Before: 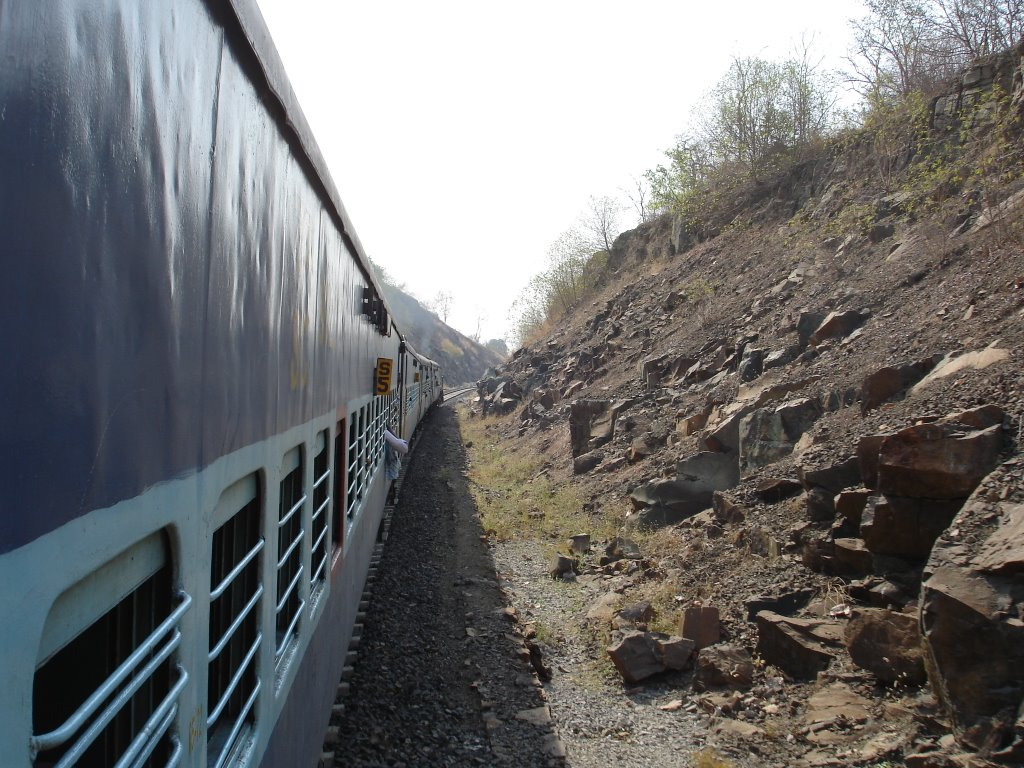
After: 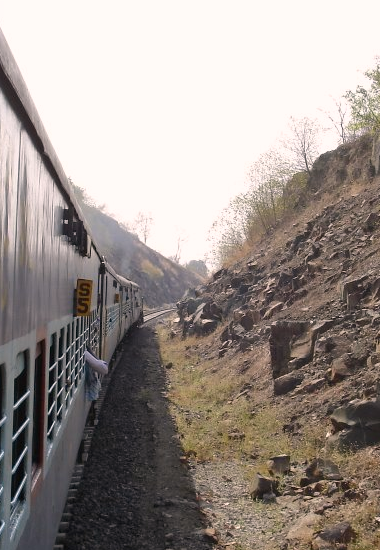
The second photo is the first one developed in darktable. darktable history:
color correction: highlights a* 6.84, highlights b* 4.3
crop and rotate: left 29.386%, top 10.371%, right 33.428%, bottom 17.99%
